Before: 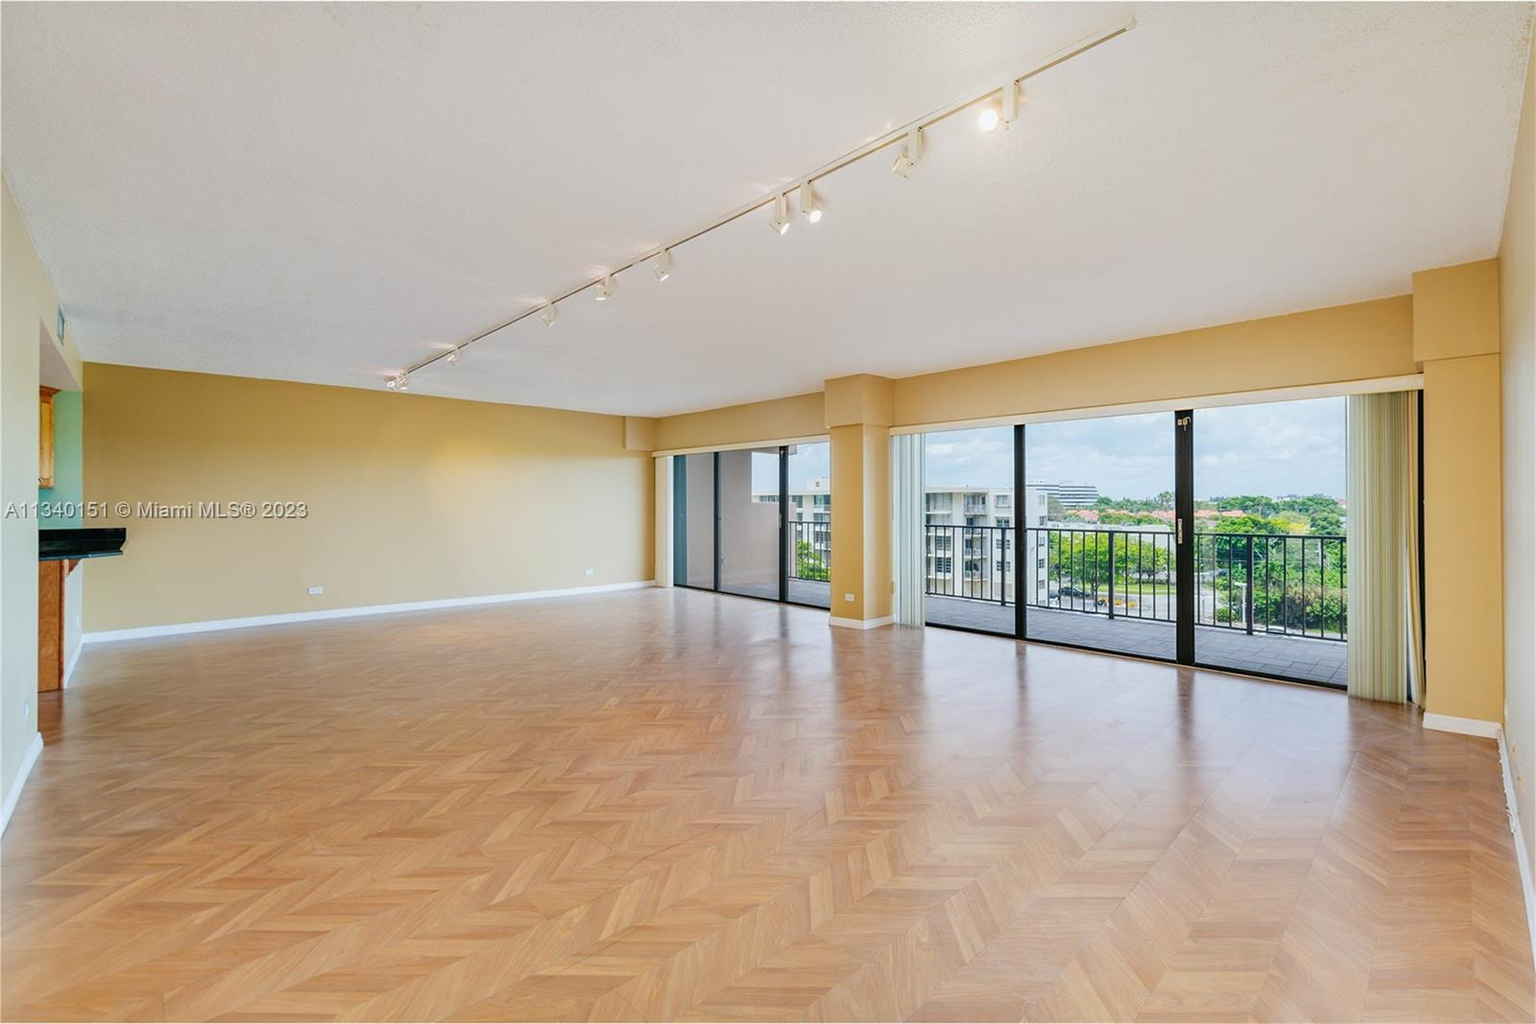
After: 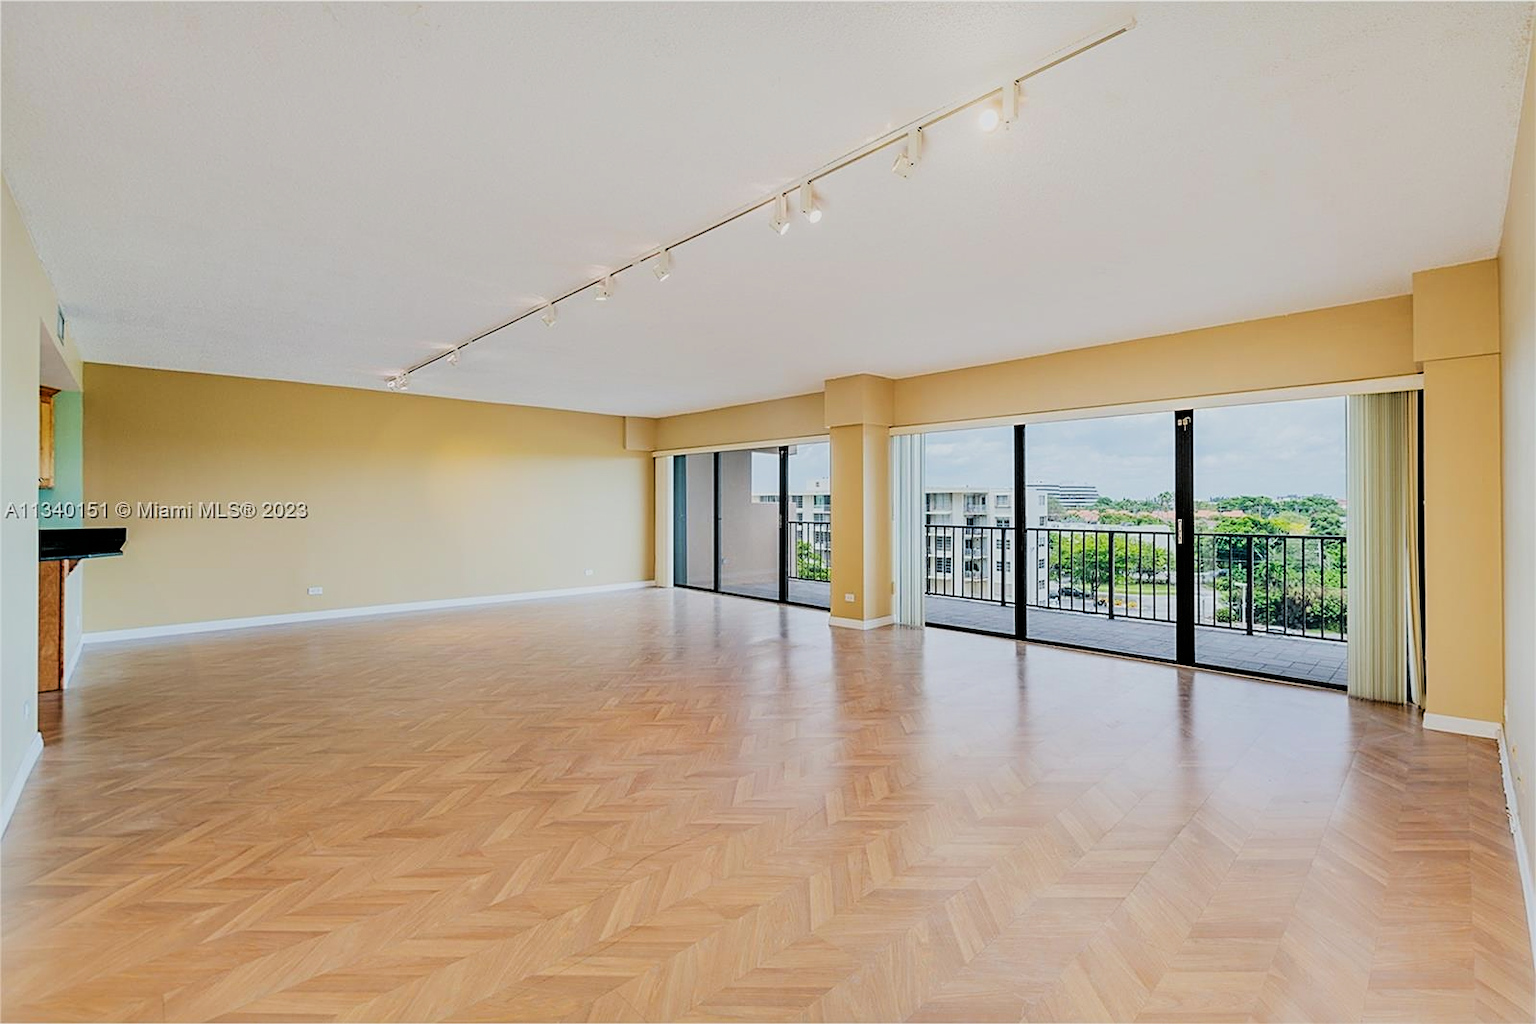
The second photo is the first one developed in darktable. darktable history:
sharpen: on, module defaults
tone equalizer: on, module defaults
contrast brightness saturation: contrast 0.049
filmic rgb: black relative exposure -5.12 EV, white relative exposure 4 EV, hardness 2.91, contrast 1.202
